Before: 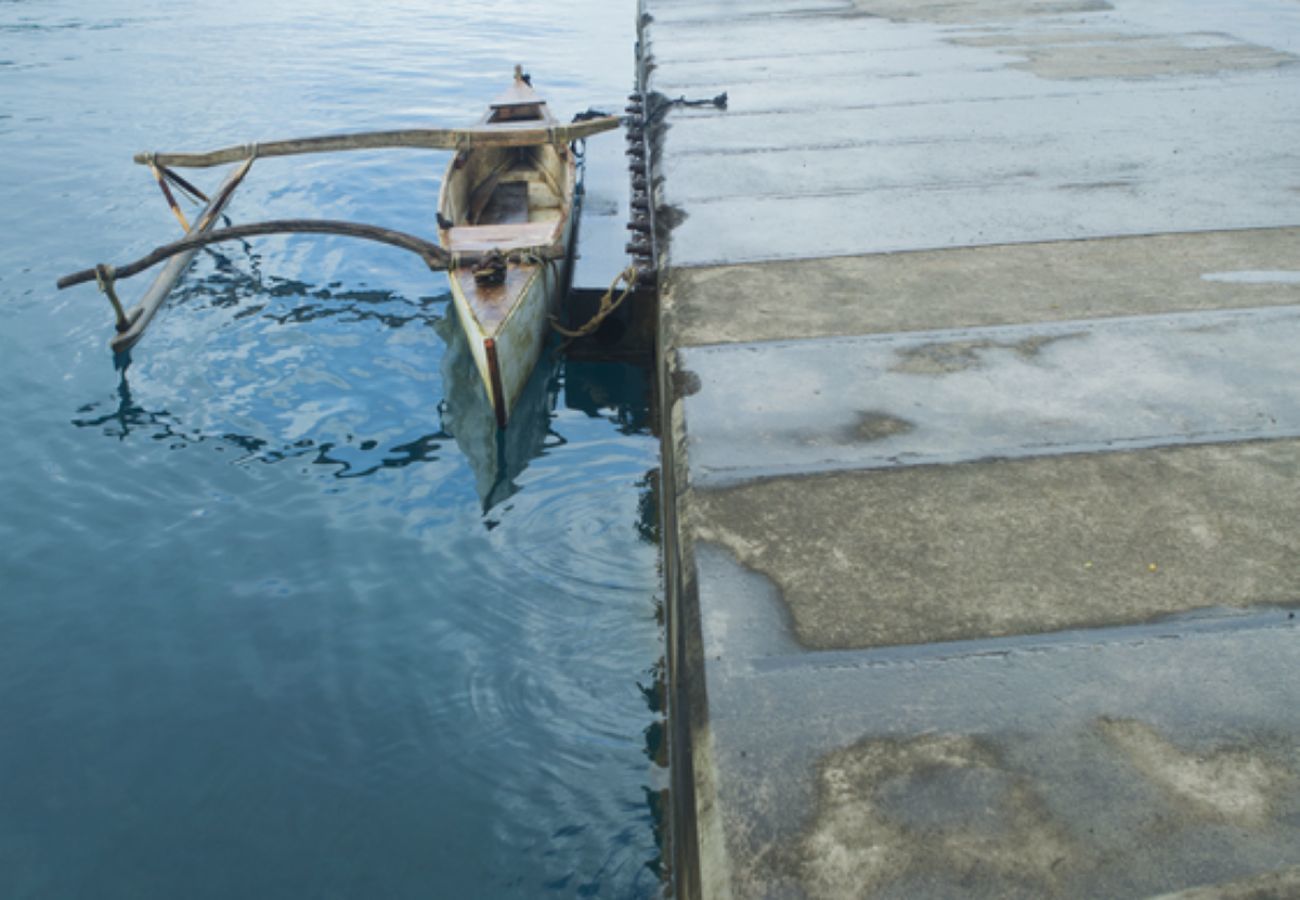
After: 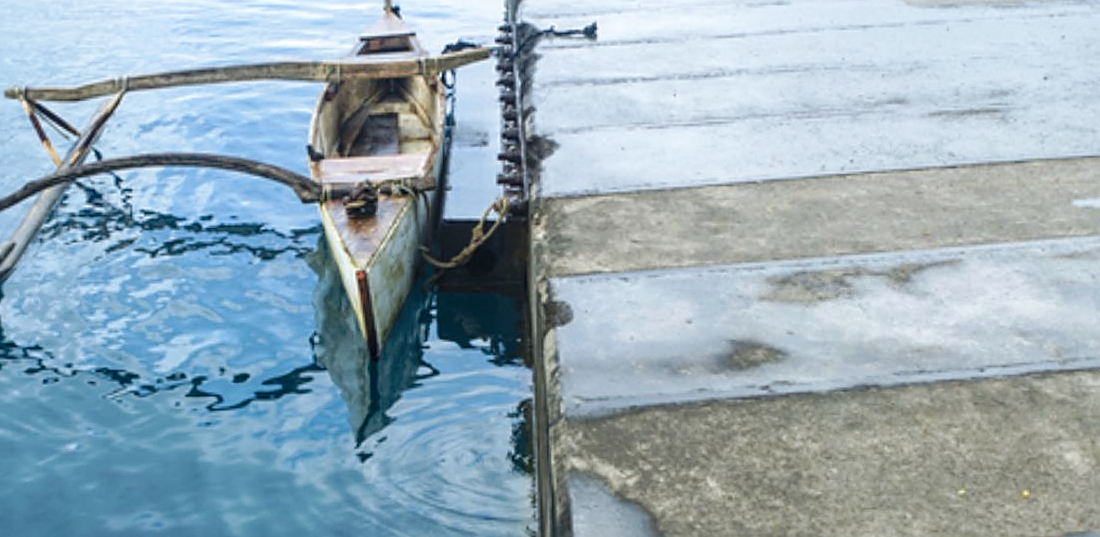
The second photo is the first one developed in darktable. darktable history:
tone curve: curves: ch0 [(0, 0) (0.003, 0.025) (0.011, 0.025) (0.025, 0.029) (0.044, 0.035) (0.069, 0.053) (0.1, 0.083) (0.136, 0.118) (0.177, 0.163) (0.224, 0.22) (0.277, 0.295) (0.335, 0.371) (0.399, 0.444) (0.468, 0.524) (0.543, 0.618) (0.623, 0.702) (0.709, 0.79) (0.801, 0.89) (0.898, 0.973) (1, 1)], preserve colors none
sharpen: on, module defaults
white balance: red 1.004, blue 1.024
crop and rotate: left 9.345%, top 7.22%, right 4.982%, bottom 32.331%
local contrast: on, module defaults
rotate and perspective: rotation -0.45°, automatic cropping original format, crop left 0.008, crop right 0.992, crop top 0.012, crop bottom 0.988
